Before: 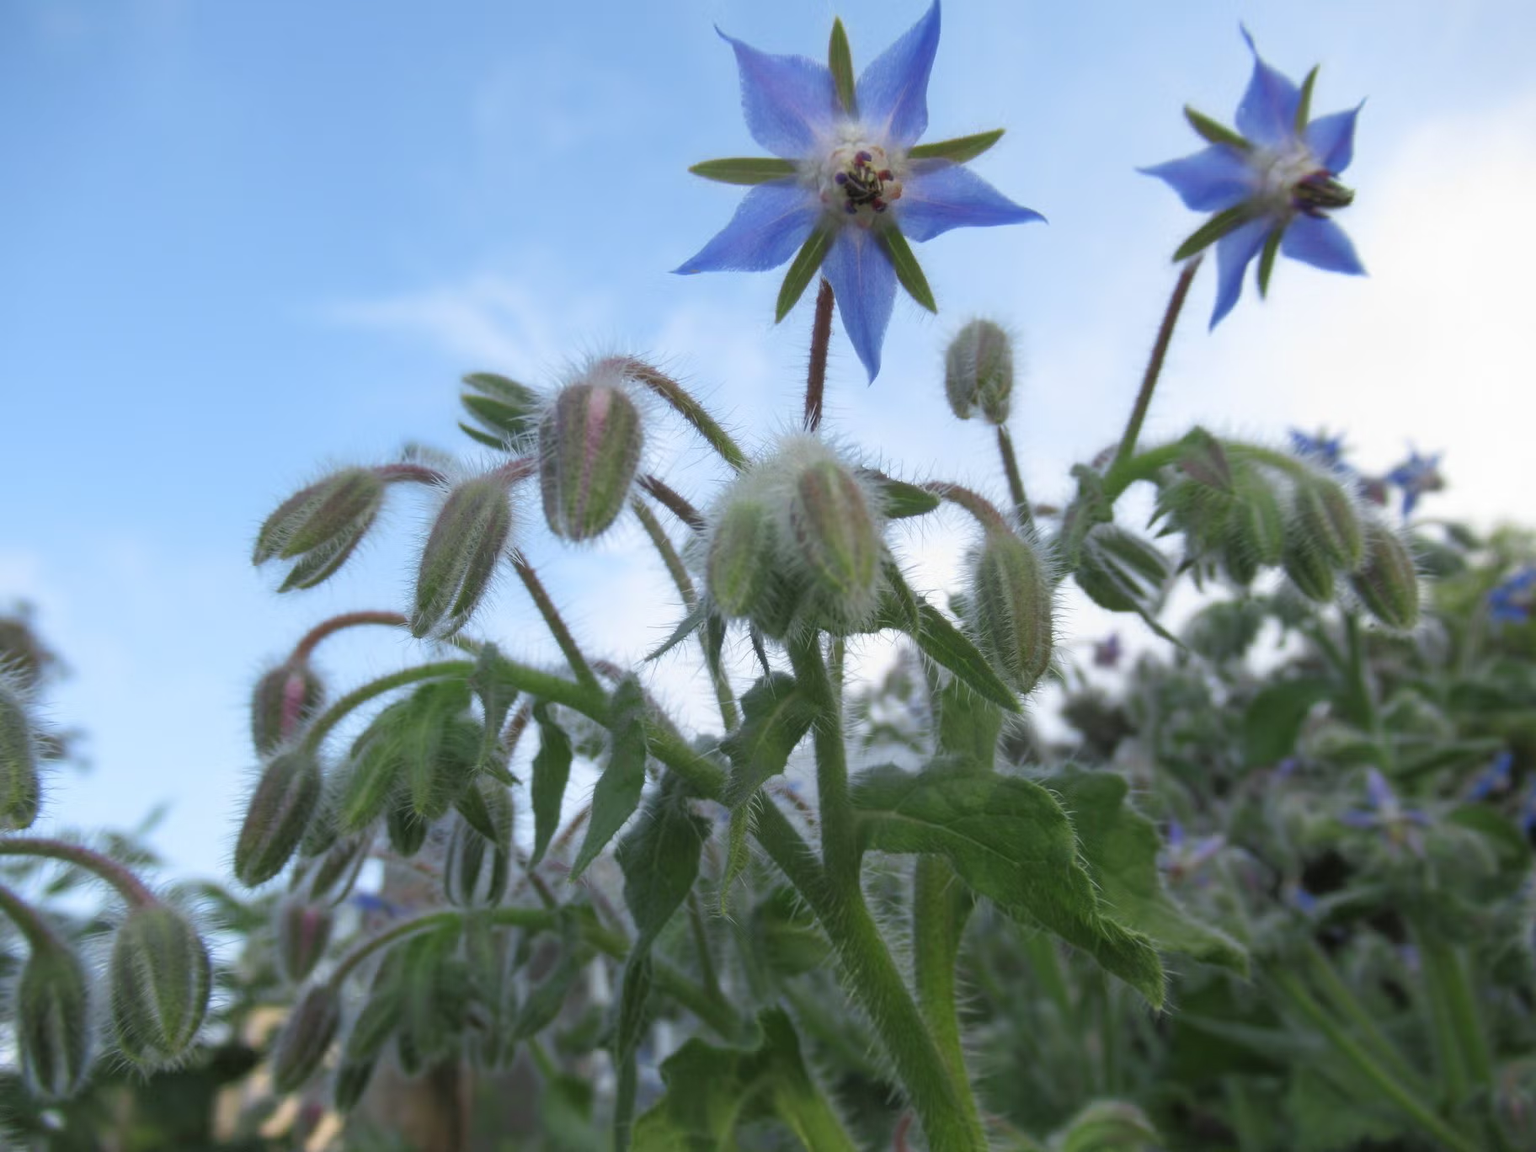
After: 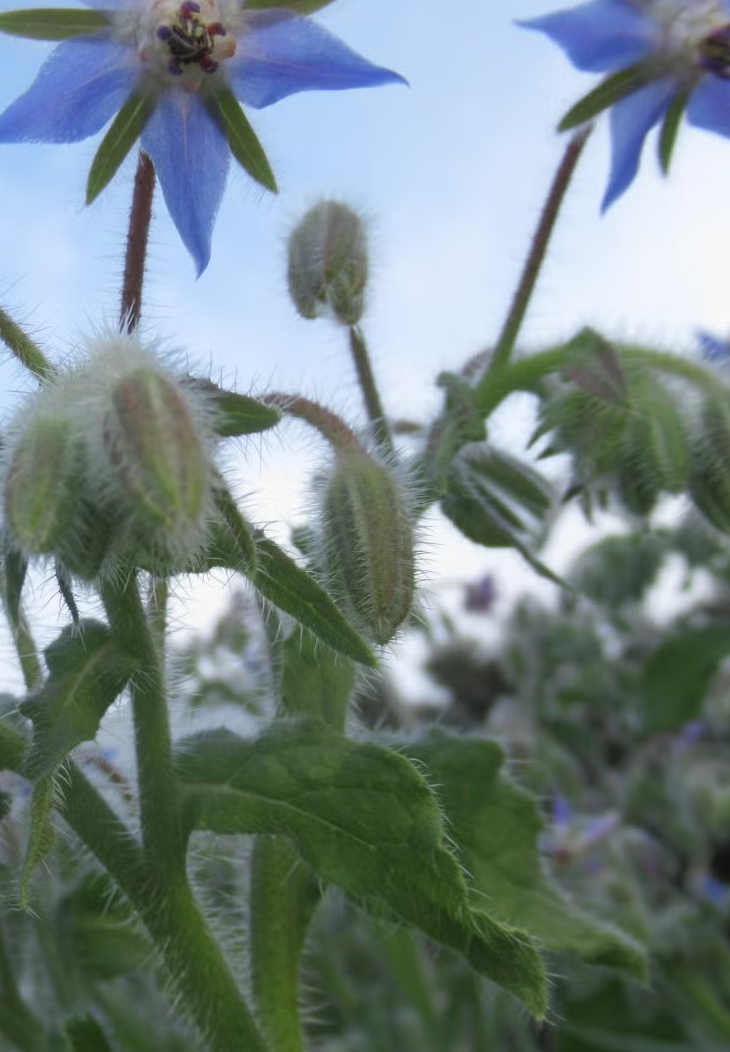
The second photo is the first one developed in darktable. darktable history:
crop: left 45.824%, top 13.13%, right 14.107%, bottom 9.961%
